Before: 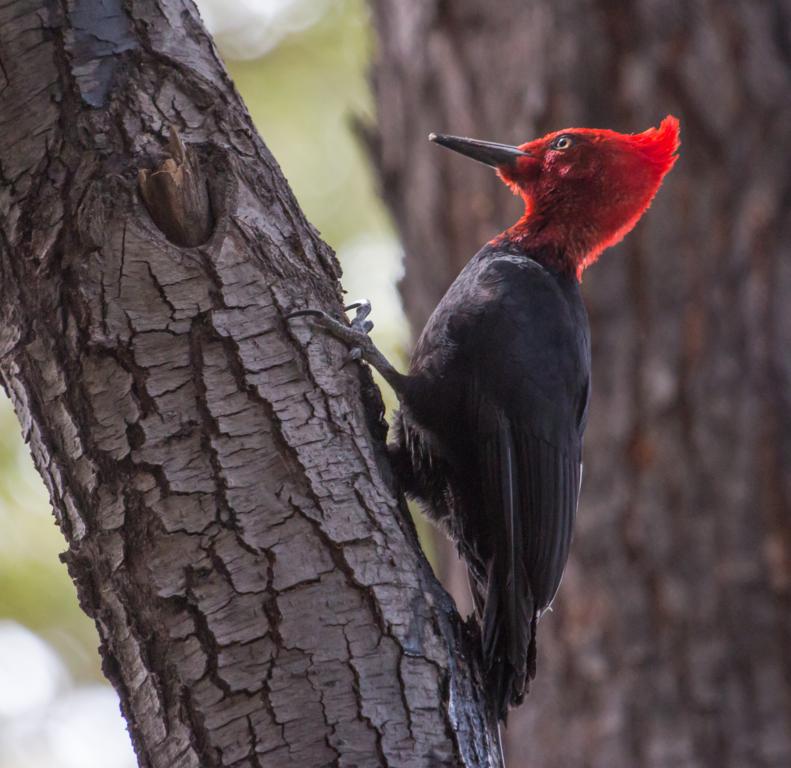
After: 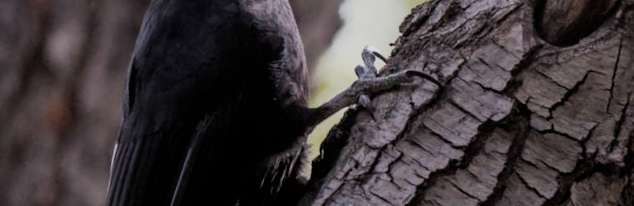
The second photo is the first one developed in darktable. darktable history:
crop and rotate: angle 16.12°, top 30.835%, bottom 35.653%
filmic rgb: black relative exposure -5 EV, hardness 2.88, contrast 1.1, highlights saturation mix -20%
